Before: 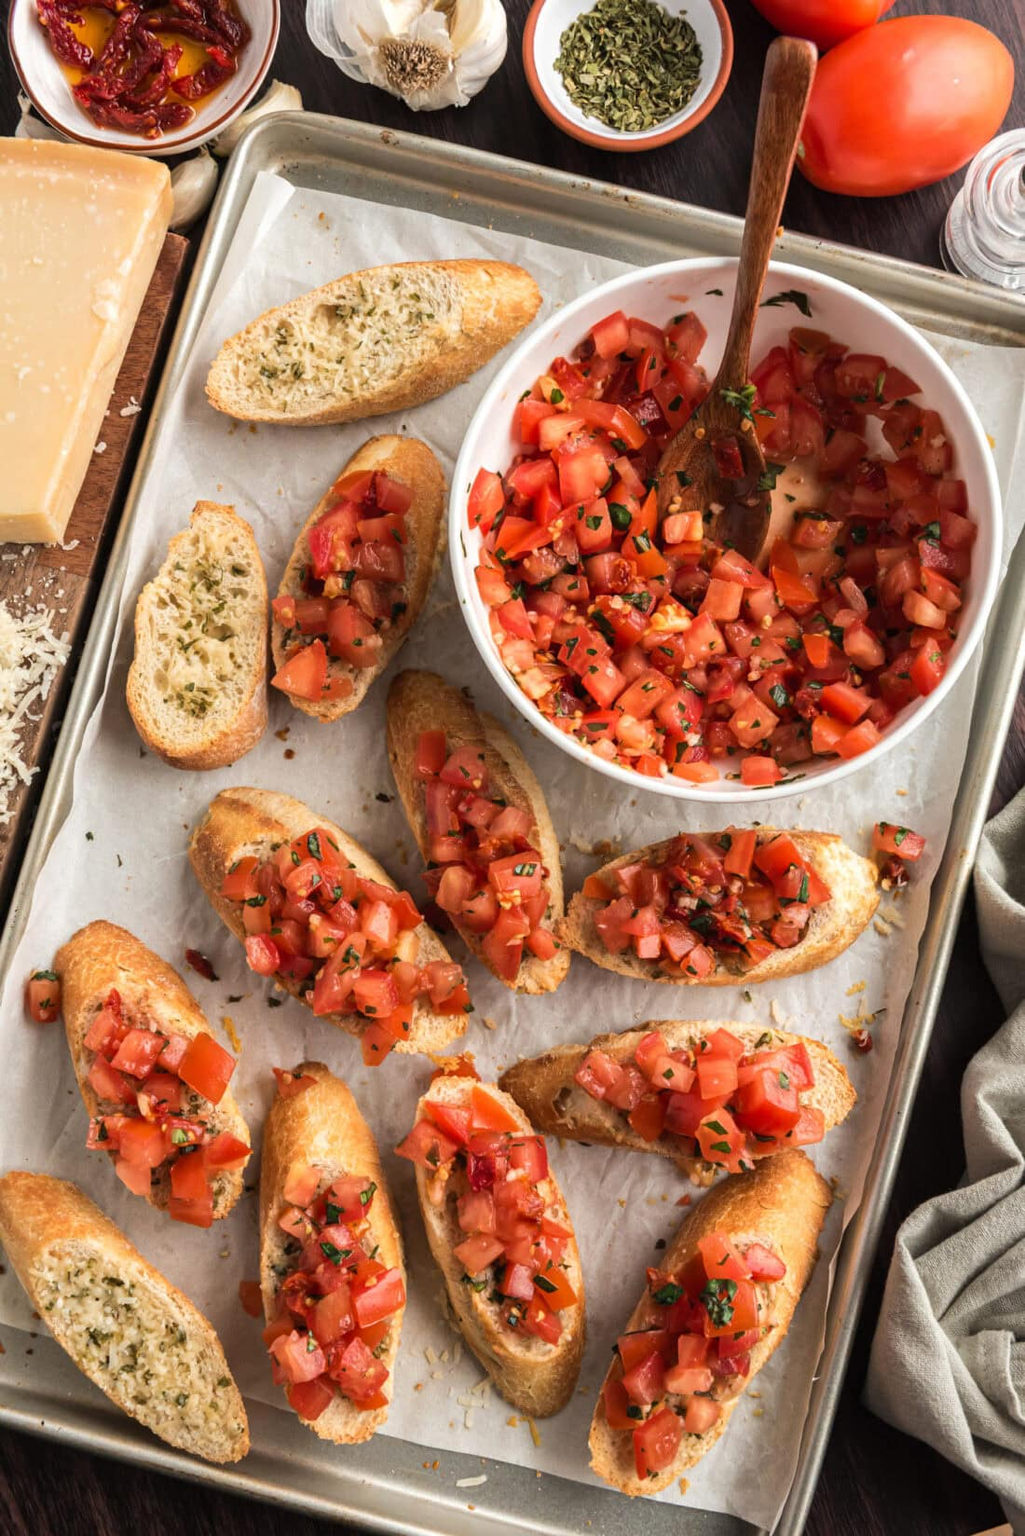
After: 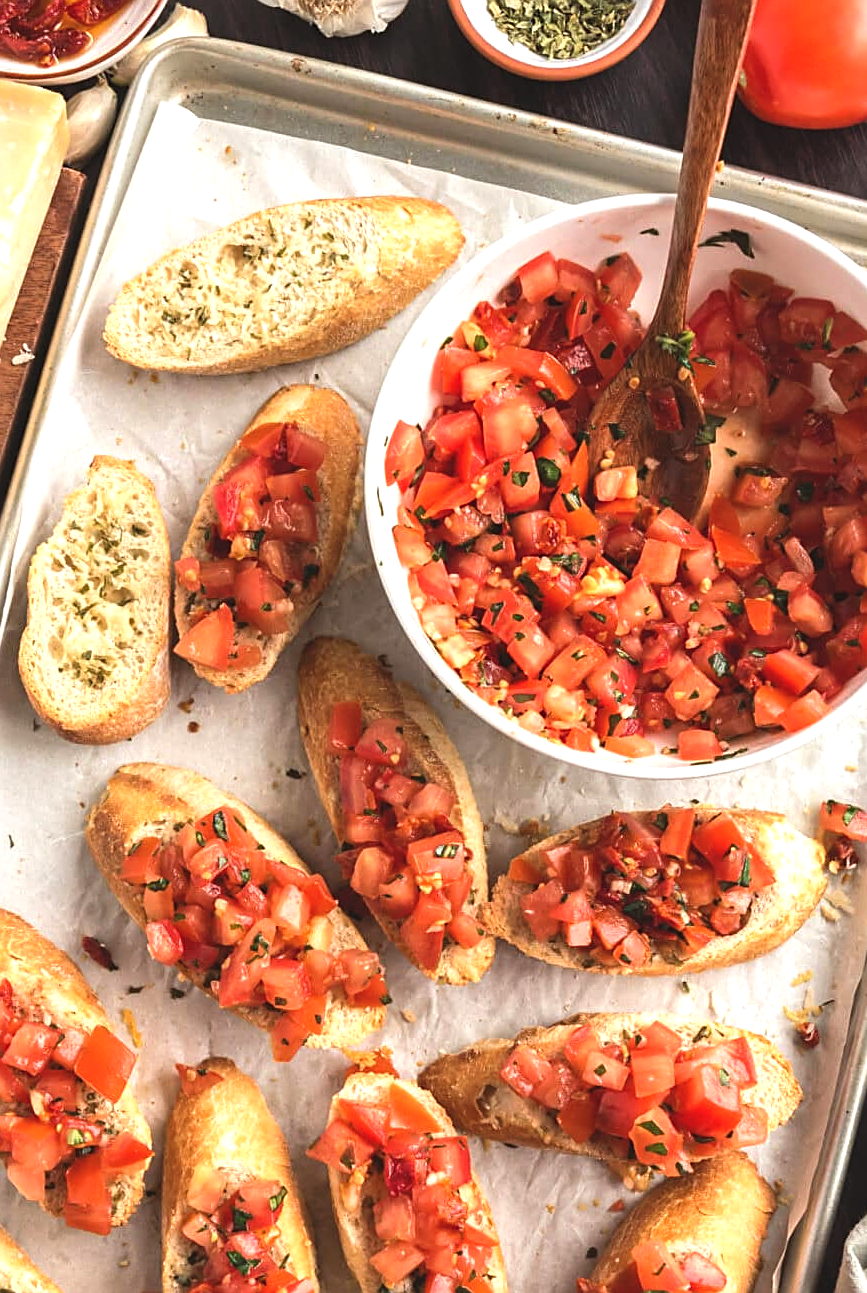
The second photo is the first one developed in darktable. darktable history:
exposure: black level correction -0.005, exposure 0.626 EV, compensate exposure bias true, compensate highlight preservation false
crop and rotate: left 10.69%, top 5.01%, right 10.431%, bottom 16.516%
sharpen: on, module defaults
